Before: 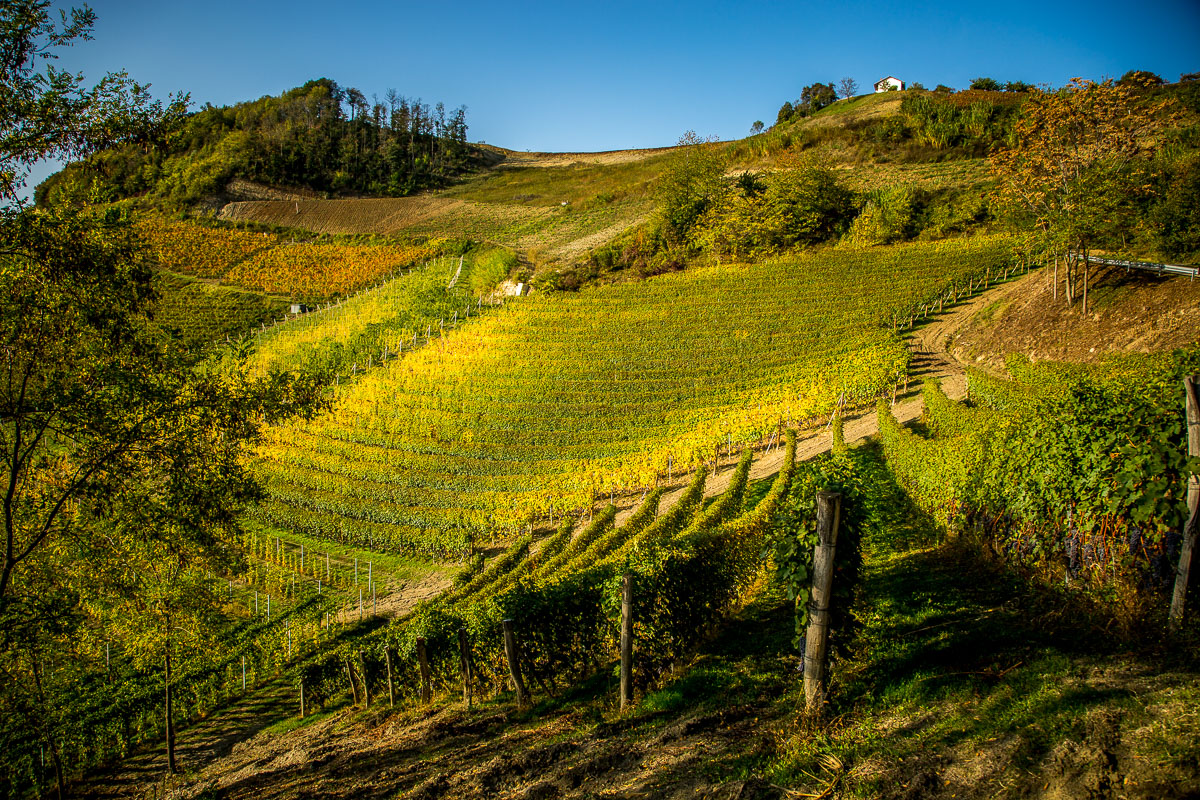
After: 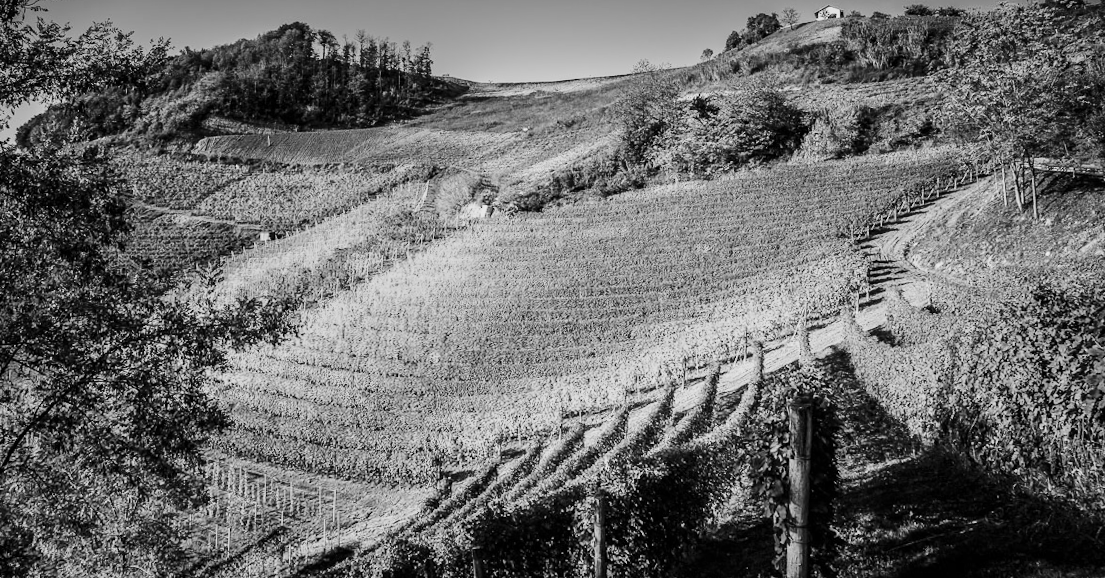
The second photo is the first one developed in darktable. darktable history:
levels: levels [0, 0.478, 1]
rotate and perspective: rotation -1.68°, lens shift (vertical) -0.146, crop left 0.049, crop right 0.912, crop top 0.032, crop bottom 0.96
crop: left 0.387%, top 5.469%, bottom 19.809%
monochrome: a 26.22, b 42.67, size 0.8
base curve: curves: ch0 [(0, 0) (0.036, 0.025) (0.121, 0.166) (0.206, 0.329) (0.605, 0.79) (1, 1)], preserve colors none
